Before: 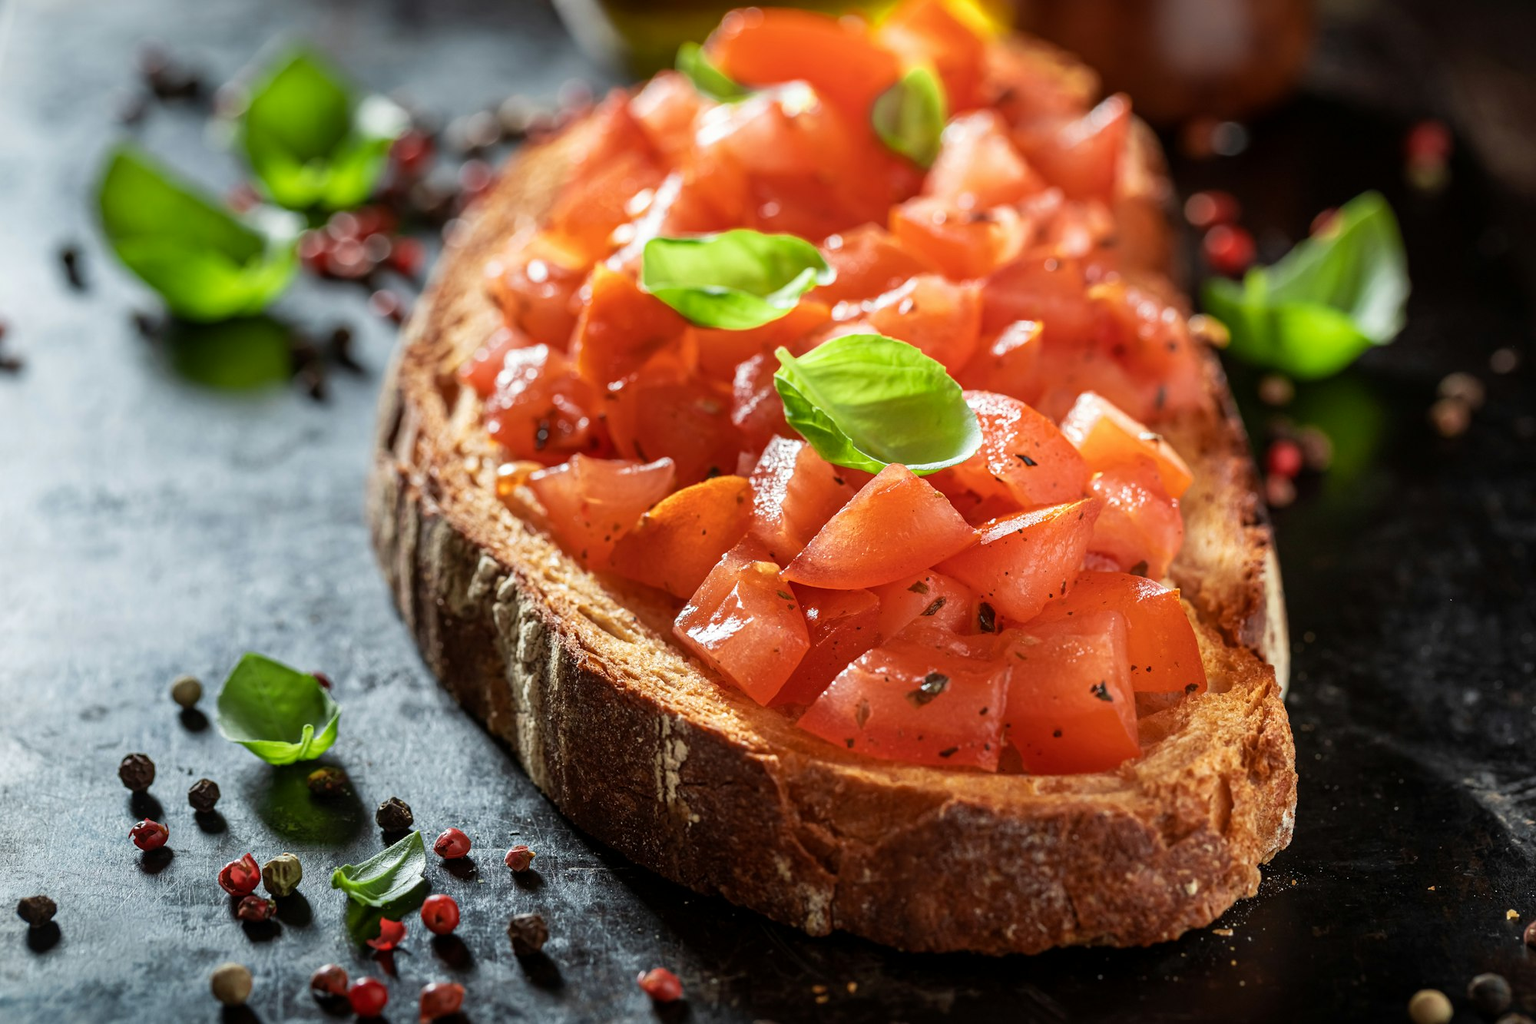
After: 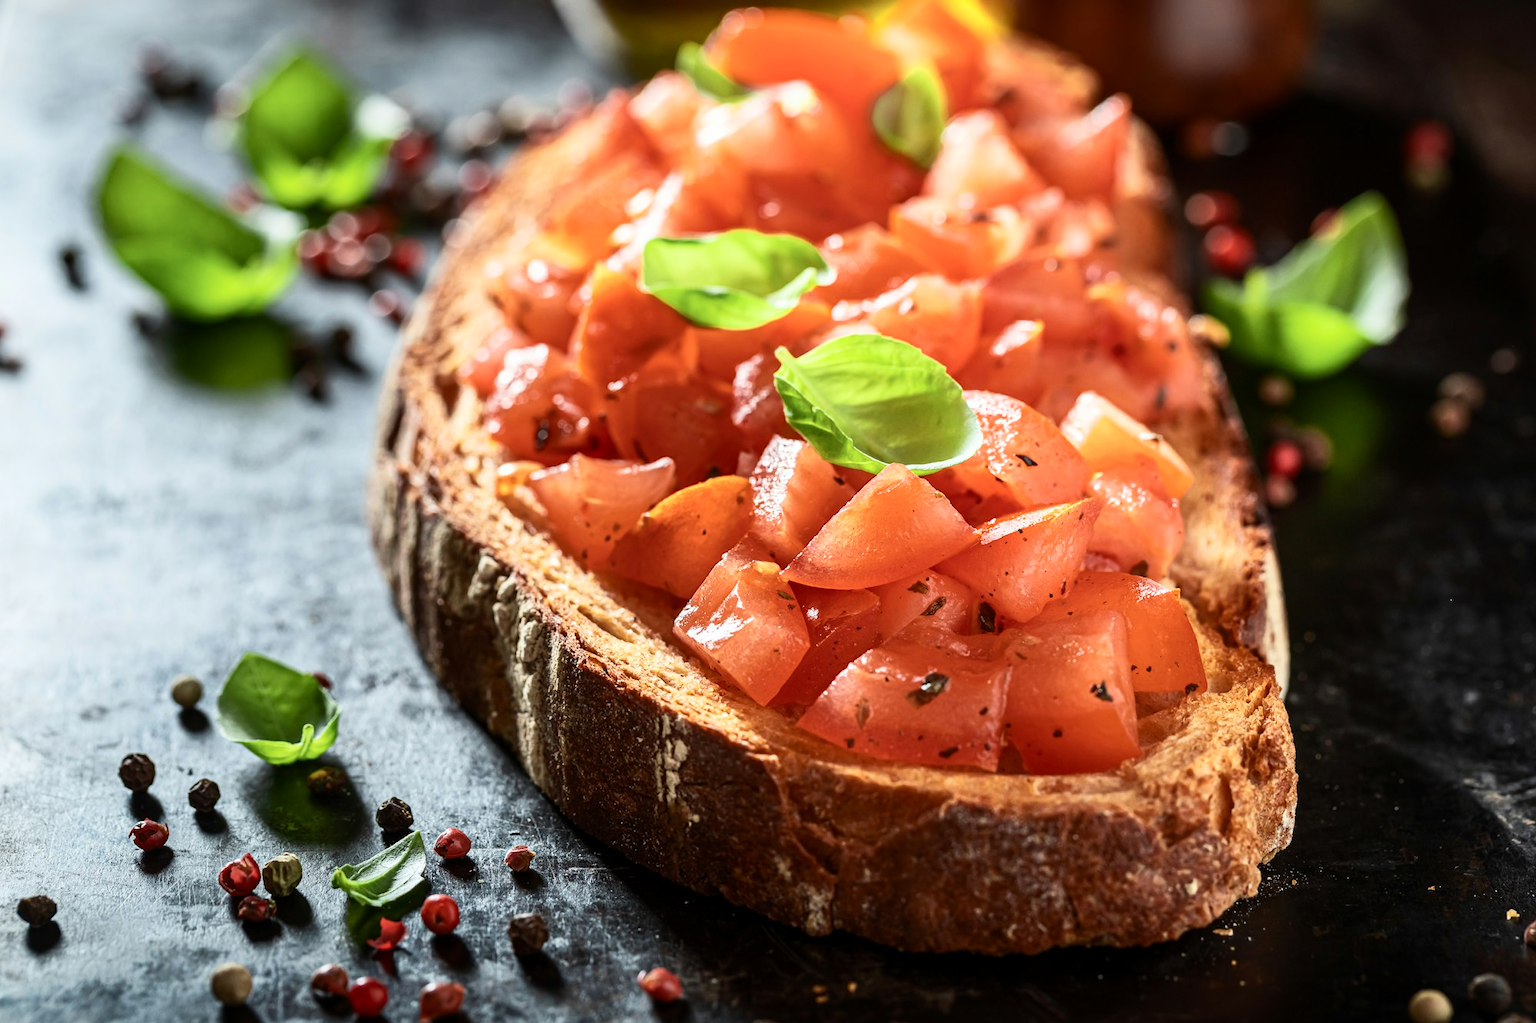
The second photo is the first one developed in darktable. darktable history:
contrast brightness saturation: contrast 0.242, brightness 0.091
